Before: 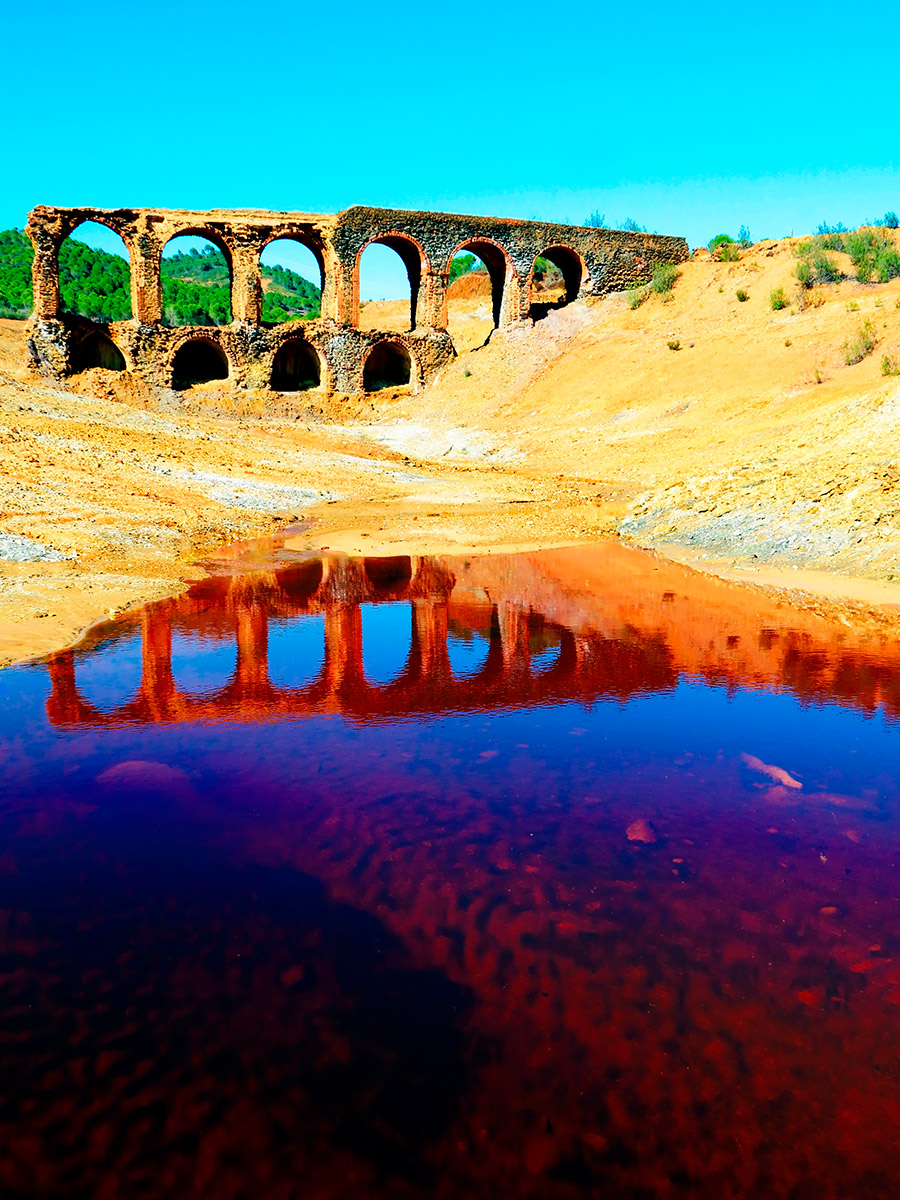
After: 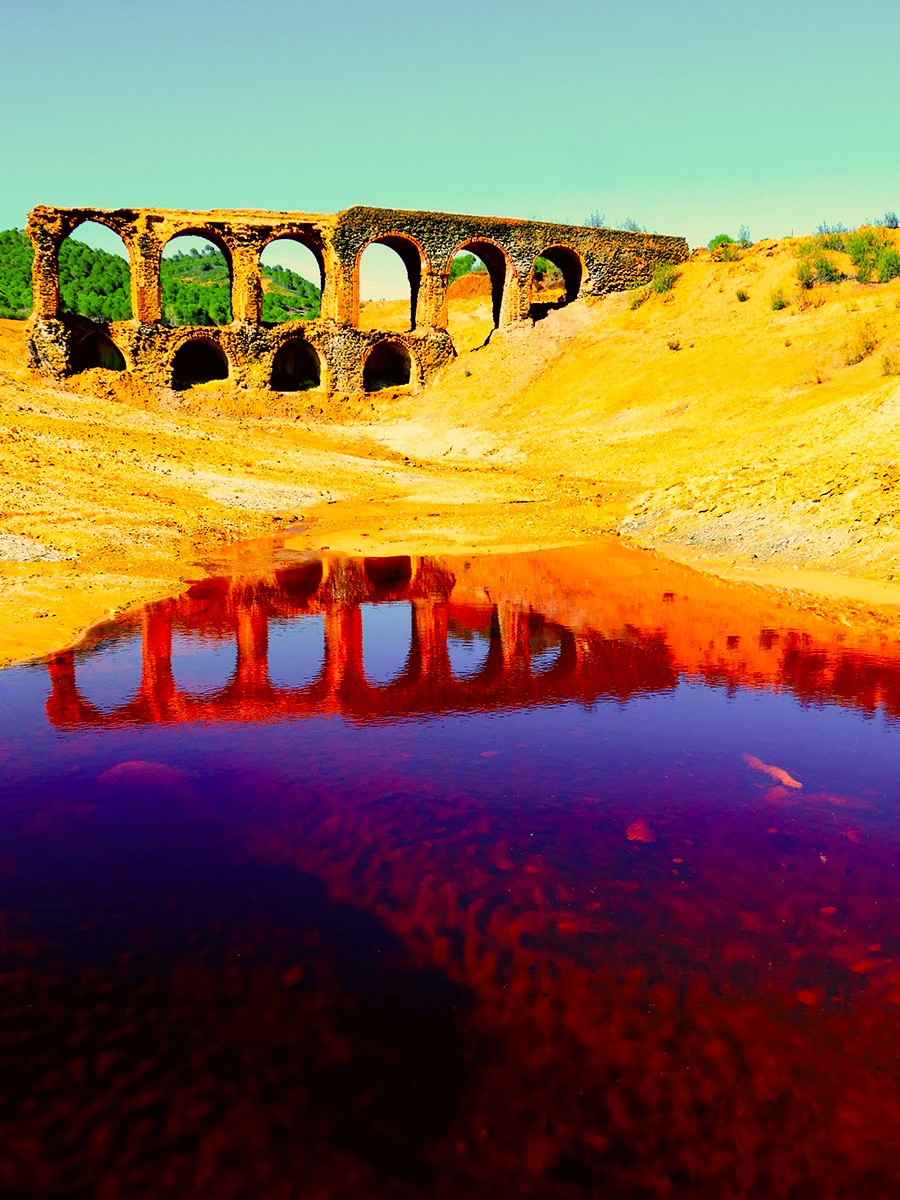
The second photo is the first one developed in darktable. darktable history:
color correction: highlights a* 18, highlights b* 35.35, shadows a* 1.33, shadows b* 6.47, saturation 1.02
